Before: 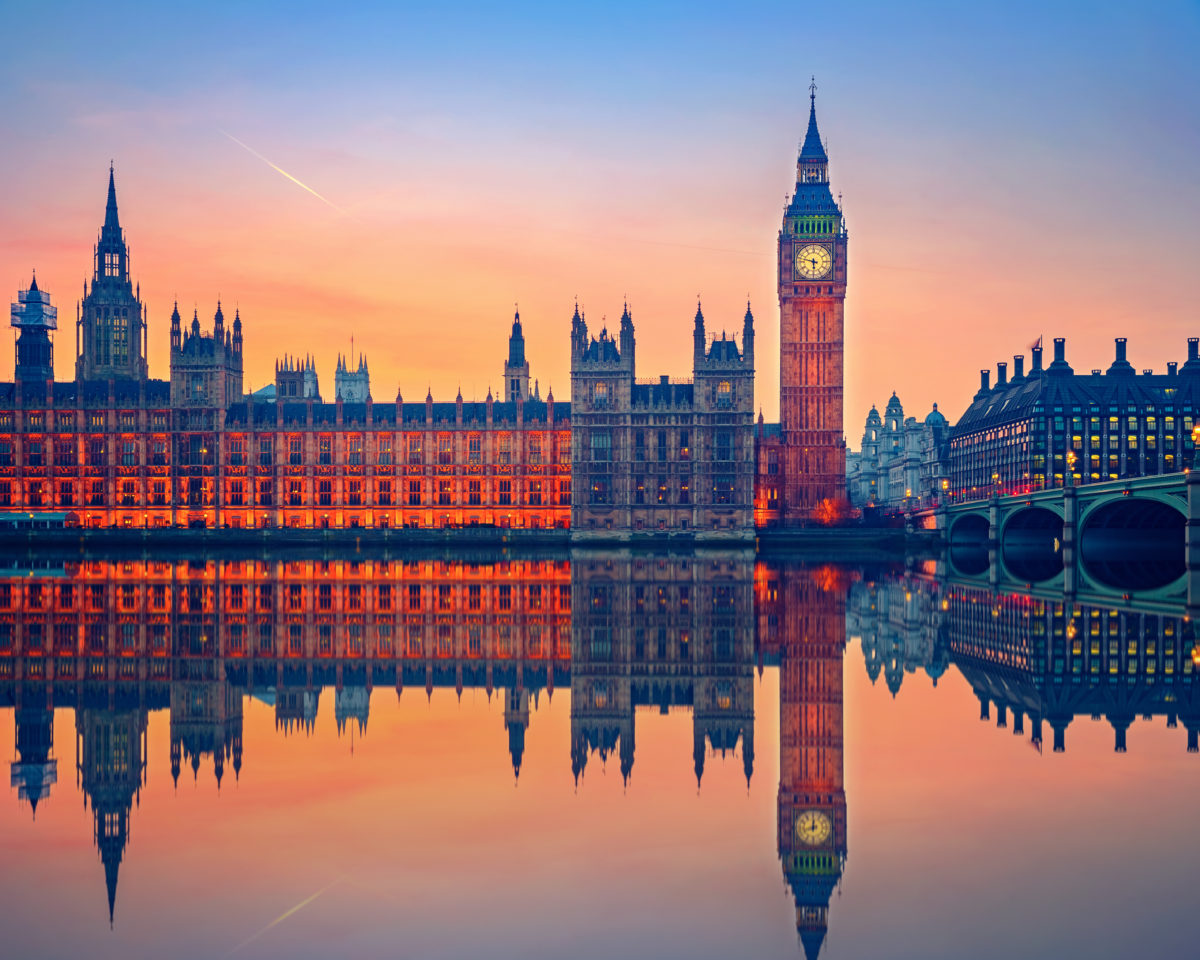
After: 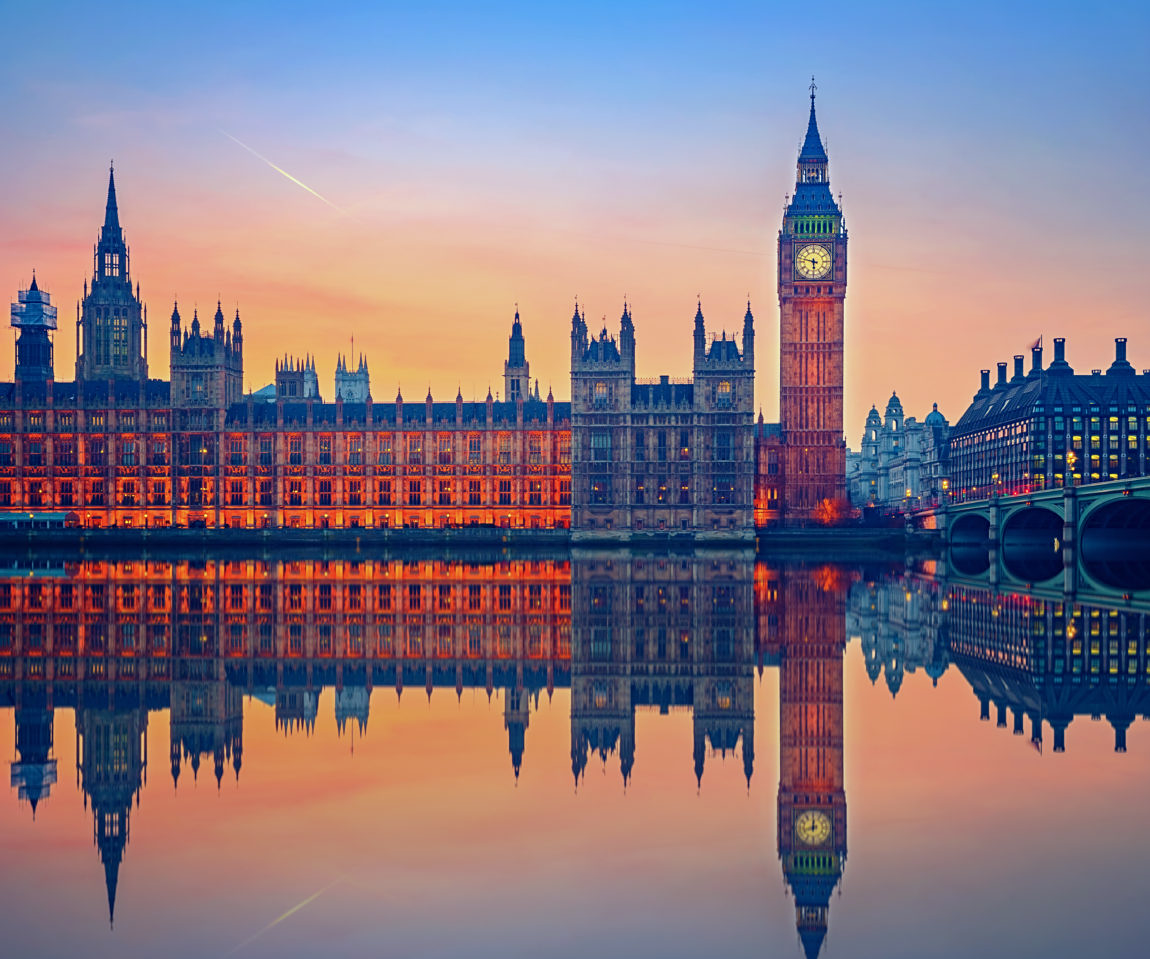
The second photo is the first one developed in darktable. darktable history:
sharpen: amount 0.2
crop: right 4.126%, bottom 0.031%
white balance: red 0.925, blue 1.046
